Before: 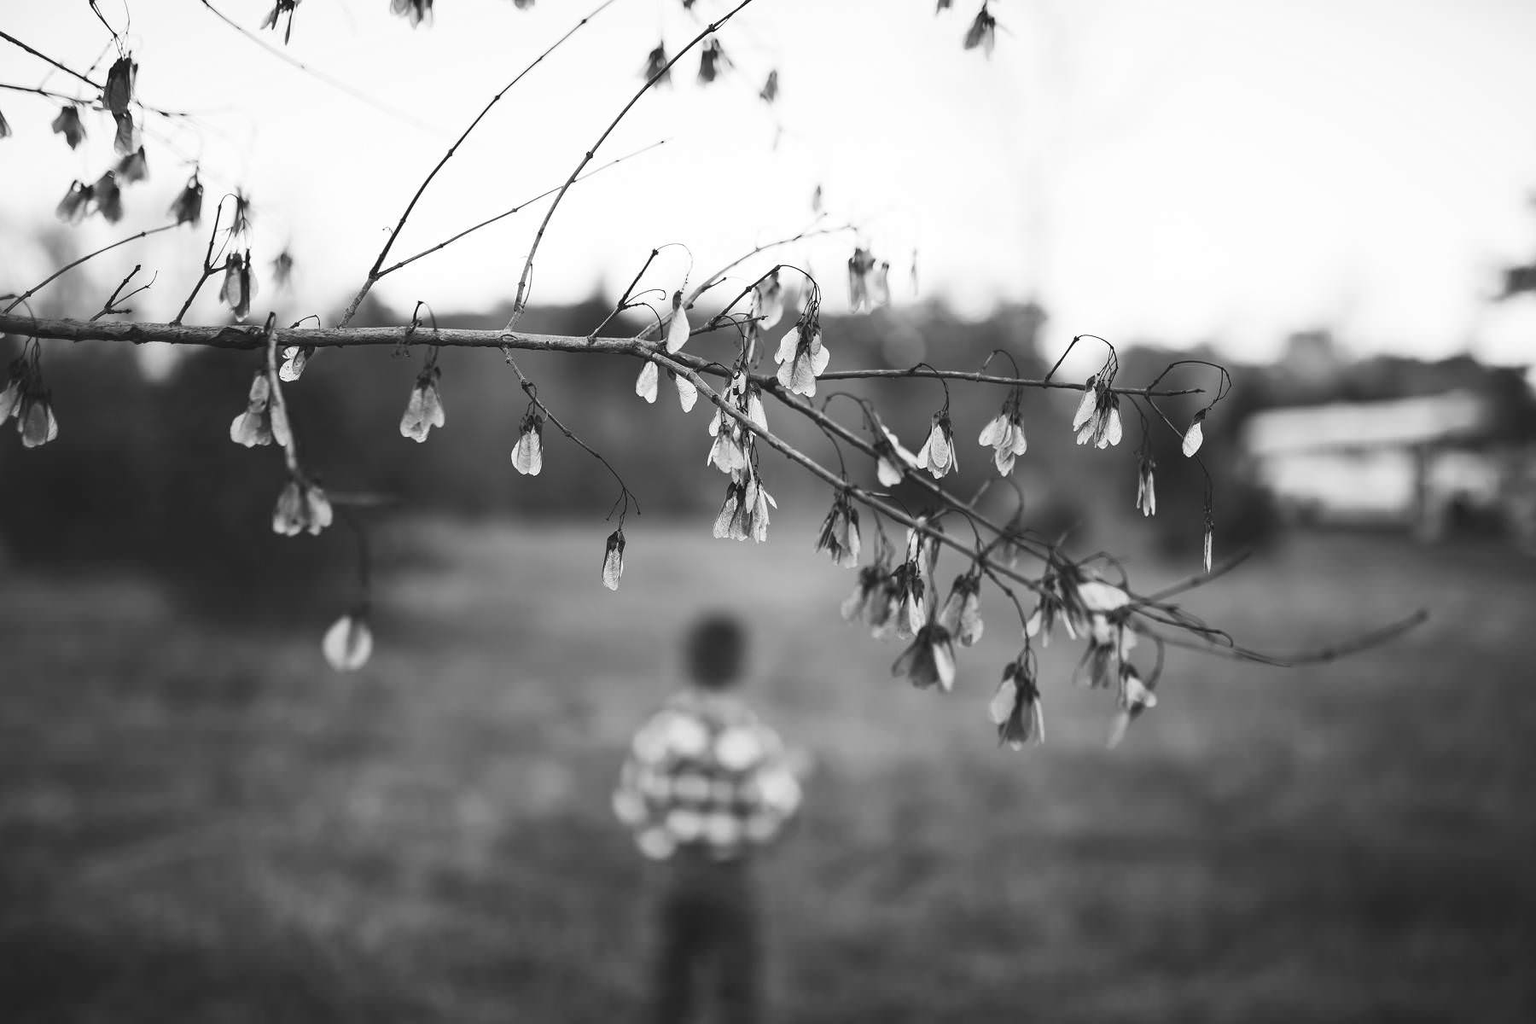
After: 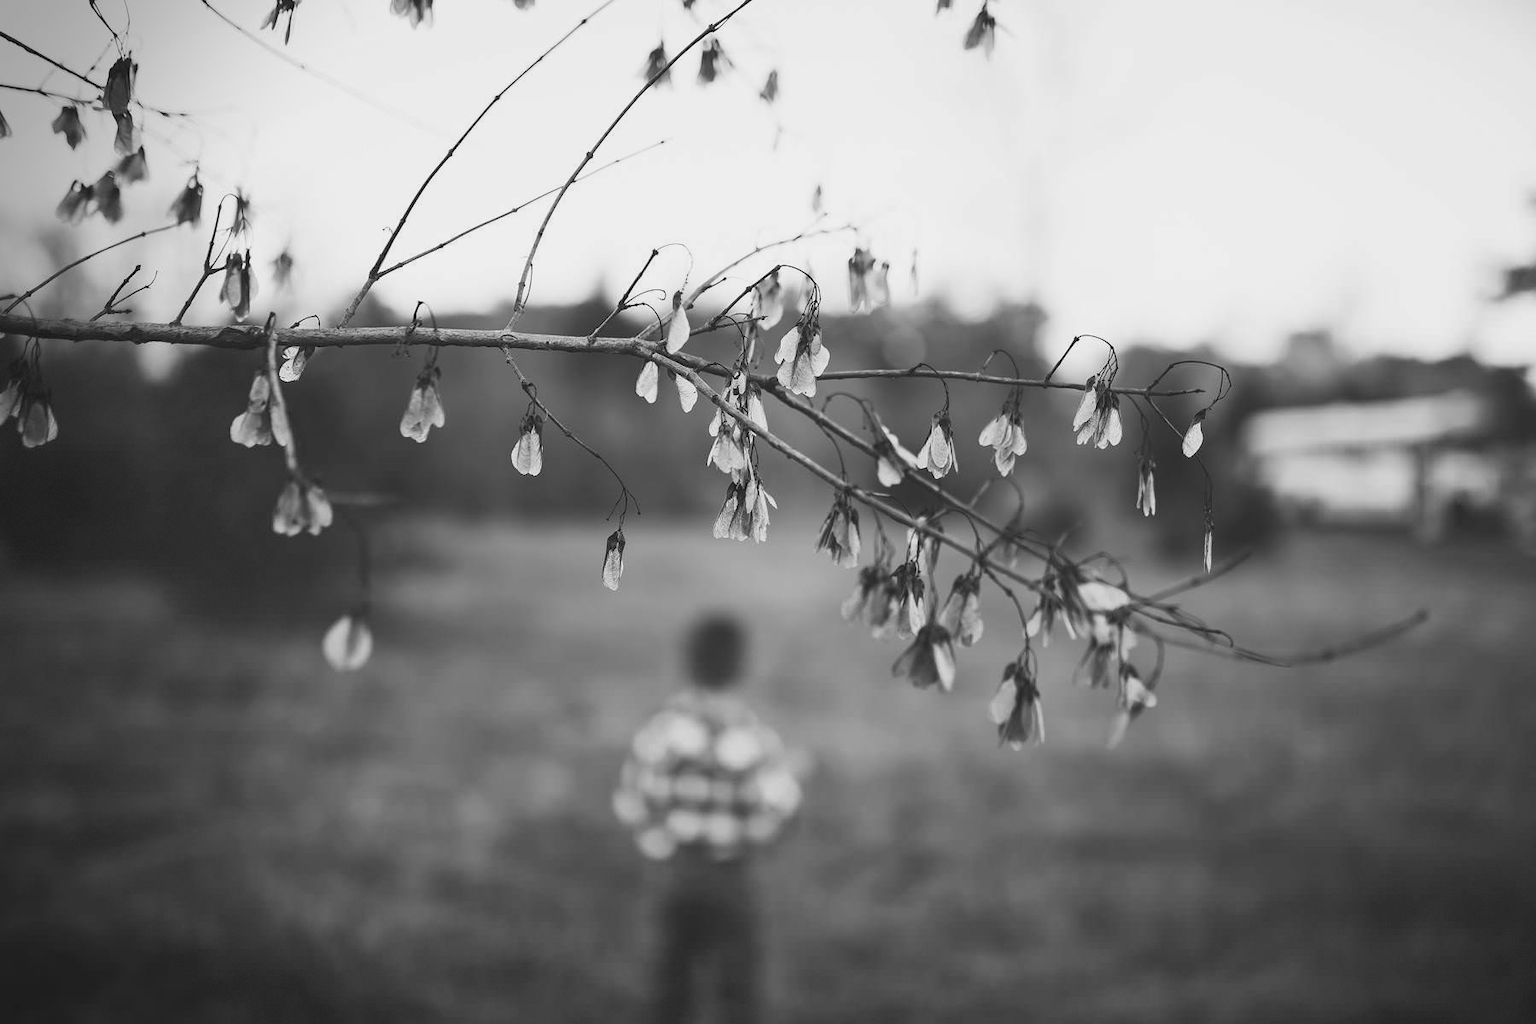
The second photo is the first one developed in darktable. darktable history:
contrast brightness saturation: contrast -0.12
vignetting: fall-off start 89.32%, fall-off radius 43.45%, center (0.218, -0.233), width/height ratio 1.157, dithering 8-bit output
